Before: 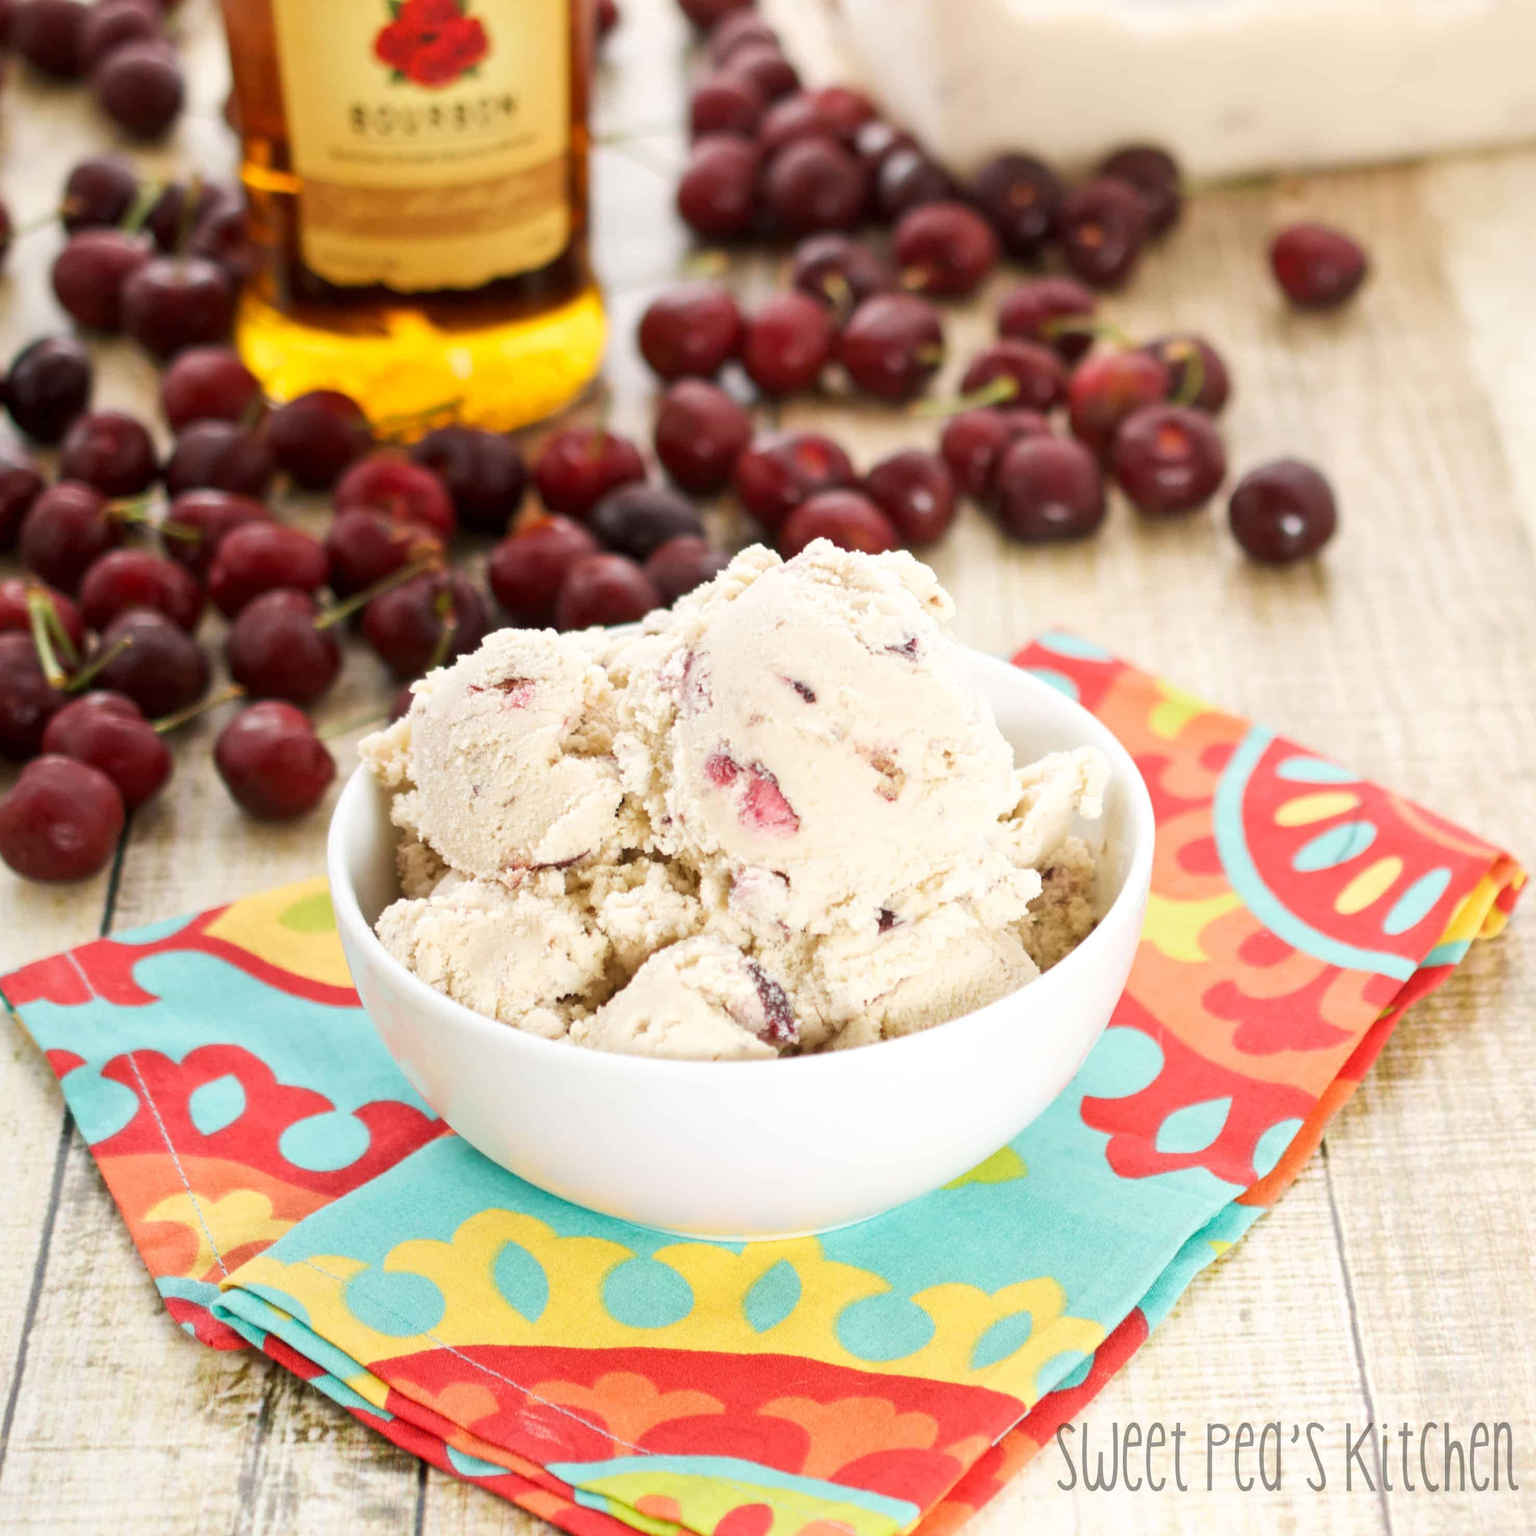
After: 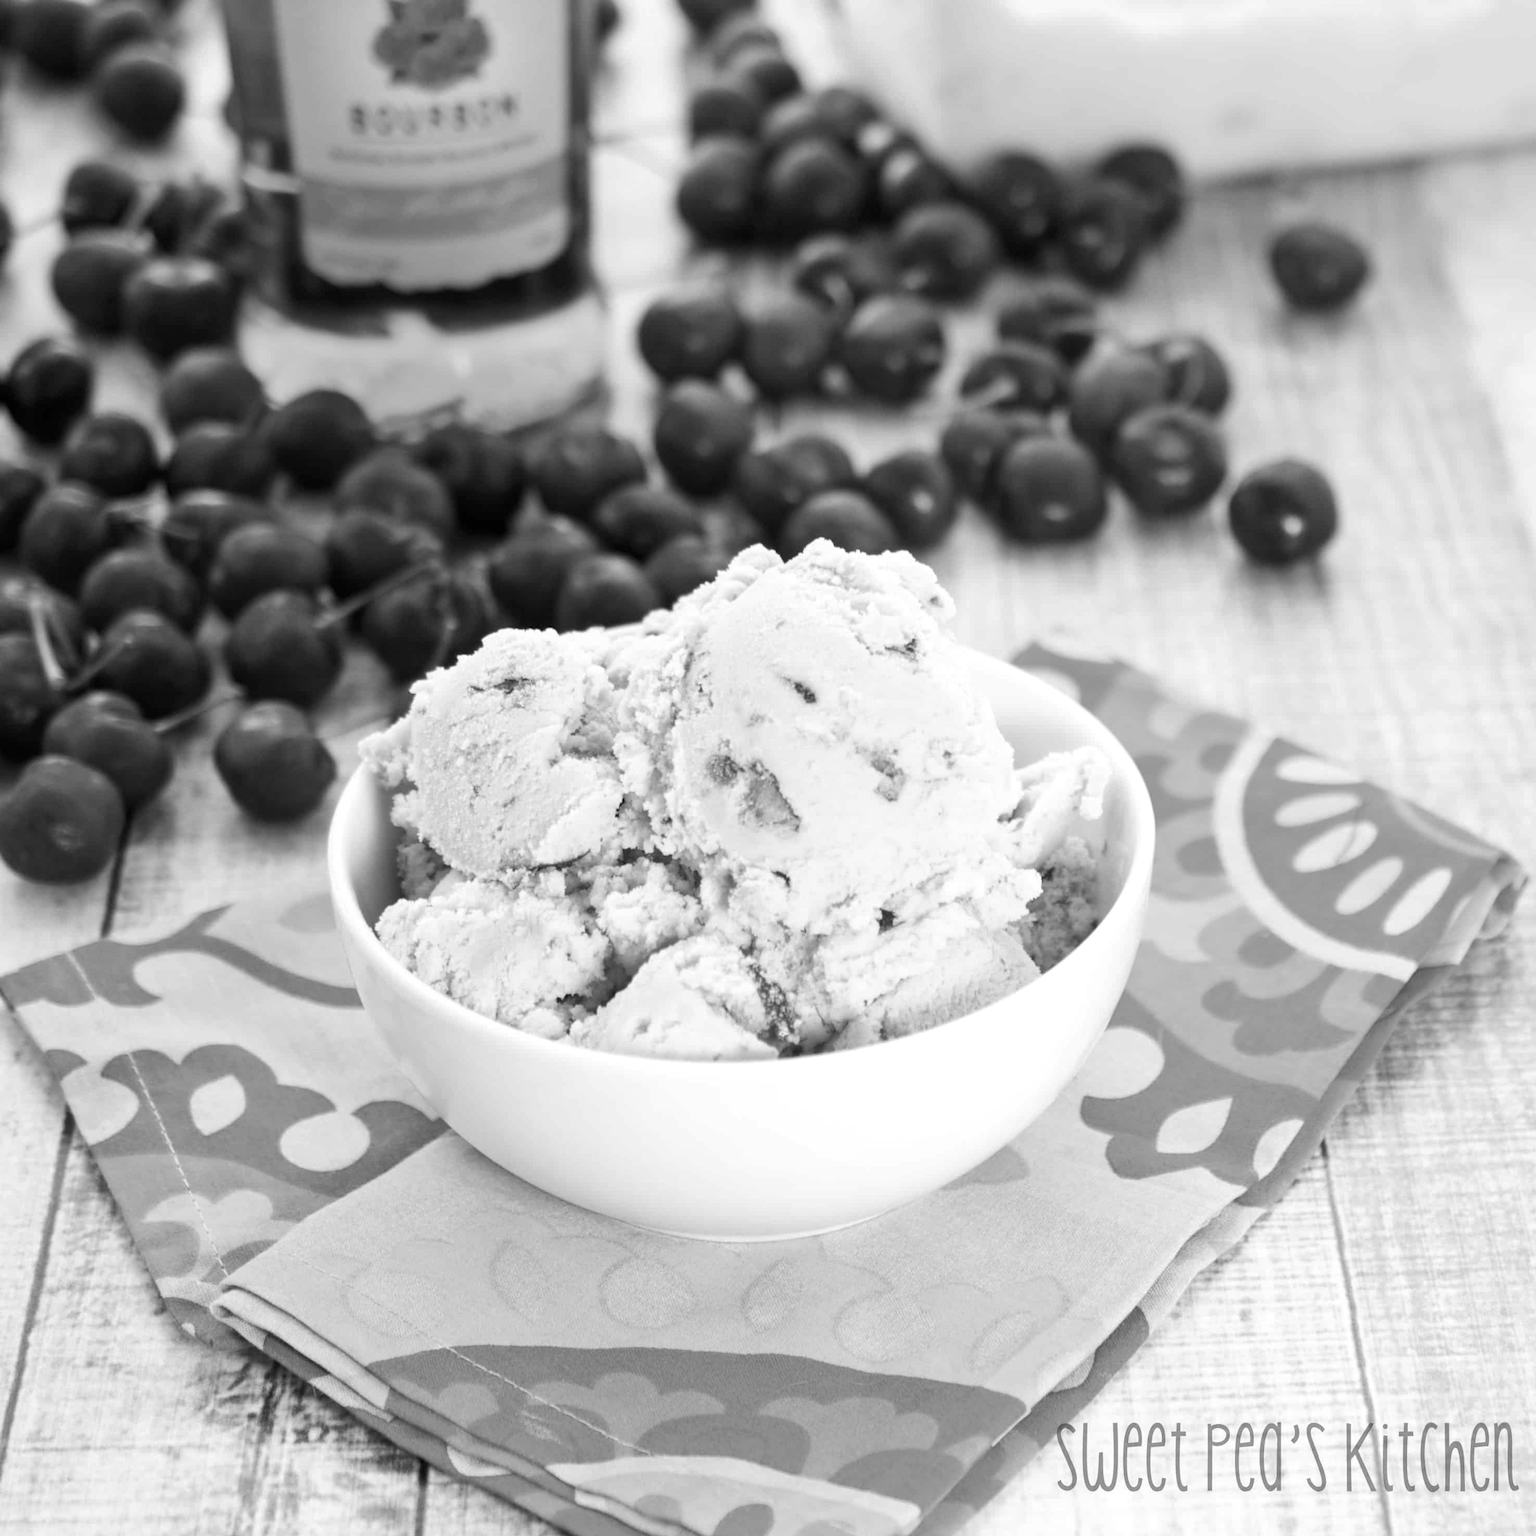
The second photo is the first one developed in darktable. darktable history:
color balance rgb: perceptual saturation grading › global saturation 25%, global vibrance 20%
levels: levels [0, 0.48, 0.961]
color calibration: output gray [0.22, 0.42, 0.37, 0], gray › normalize channels true, illuminant same as pipeline (D50), adaptation XYZ, x 0.346, y 0.359, gamut compression 0
